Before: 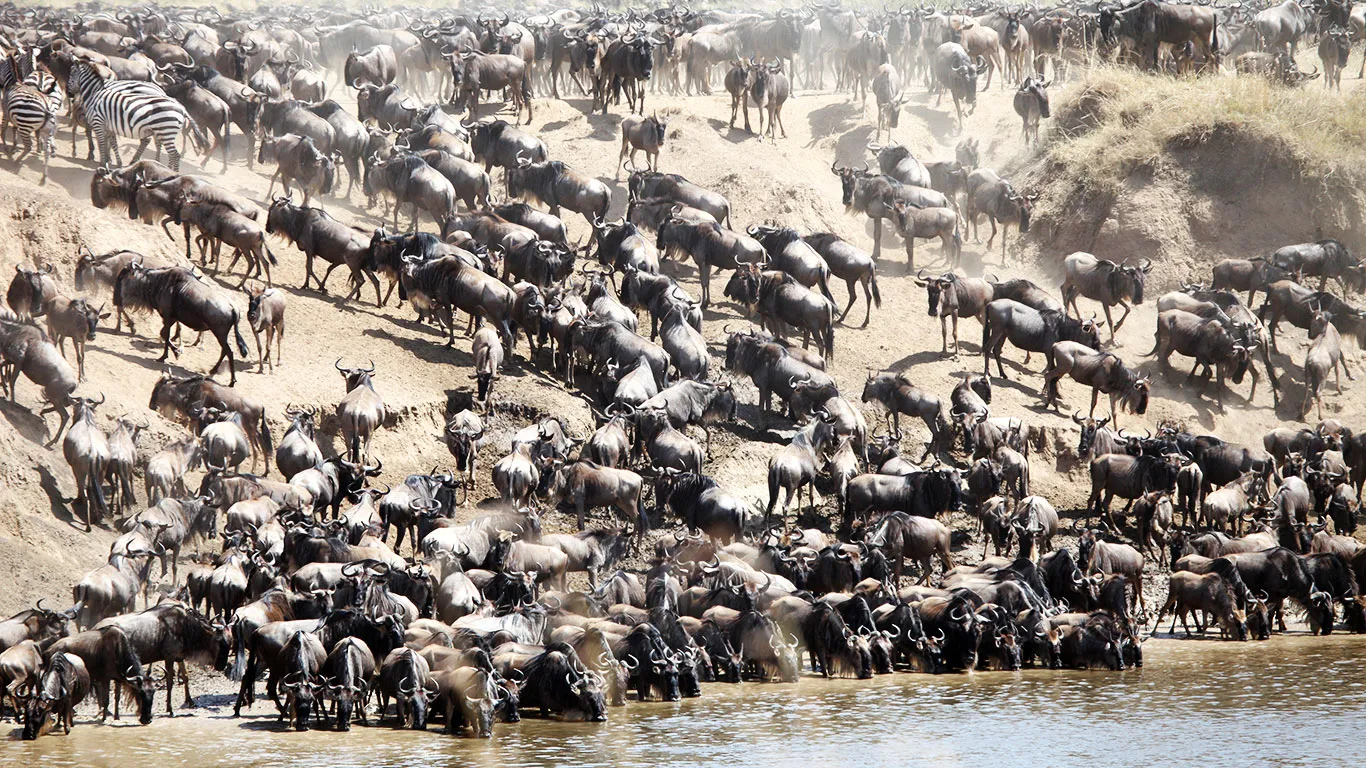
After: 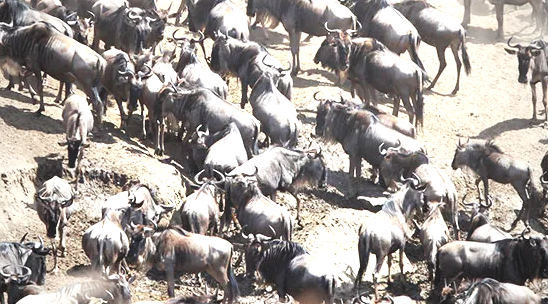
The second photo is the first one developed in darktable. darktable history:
vignetting: fall-off start 72.51%, fall-off radius 107.65%, width/height ratio 0.724
contrast brightness saturation: contrast -0.135, brightness 0.04, saturation -0.136
crop: left 30.035%, top 30.373%, right 29.792%, bottom 29.969%
exposure: exposure 1 EV, compensate highlight preservation false
